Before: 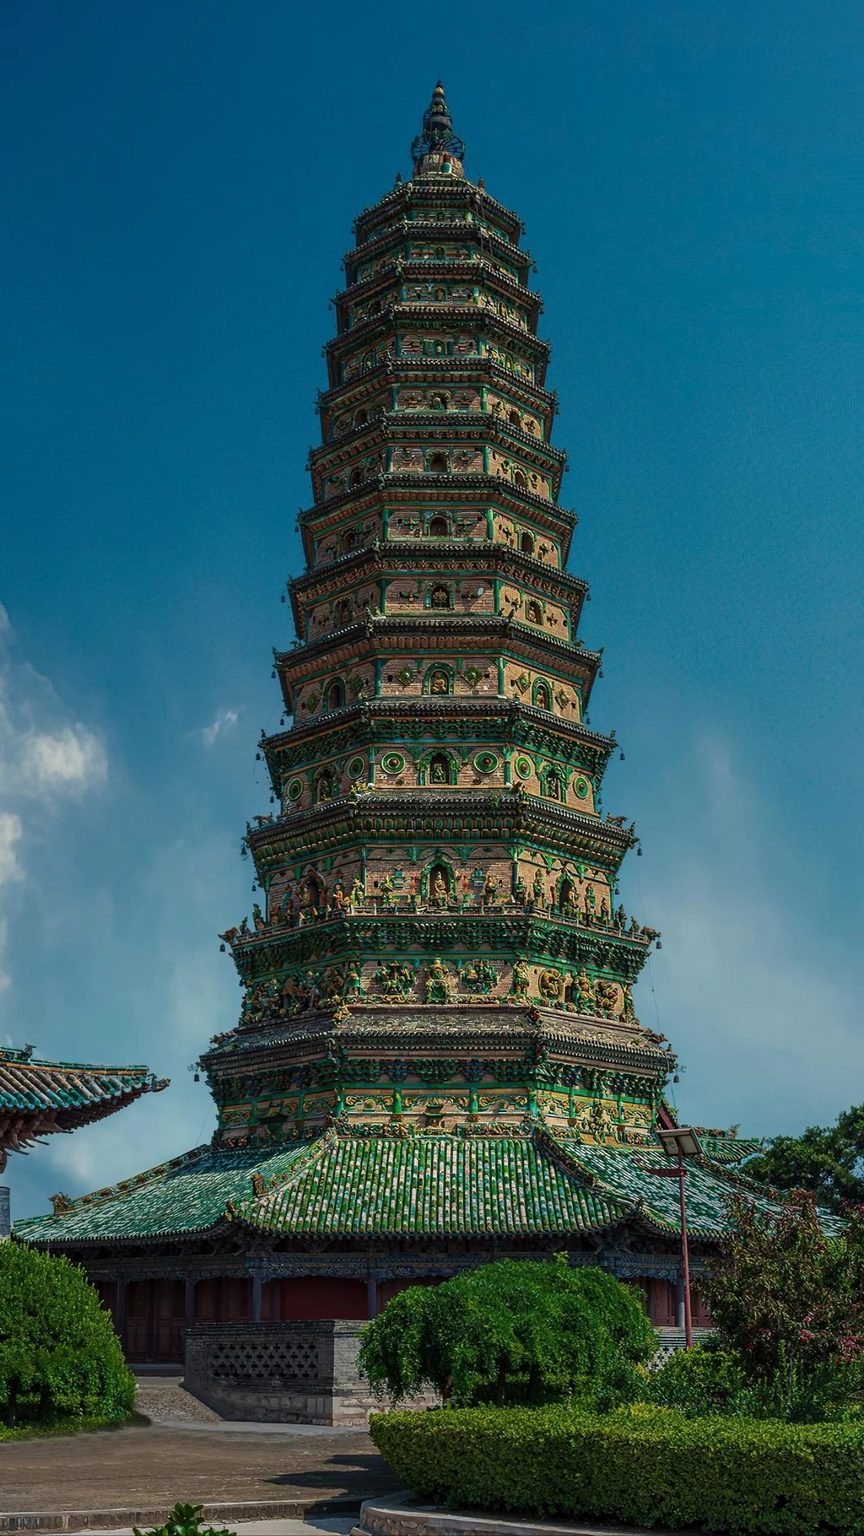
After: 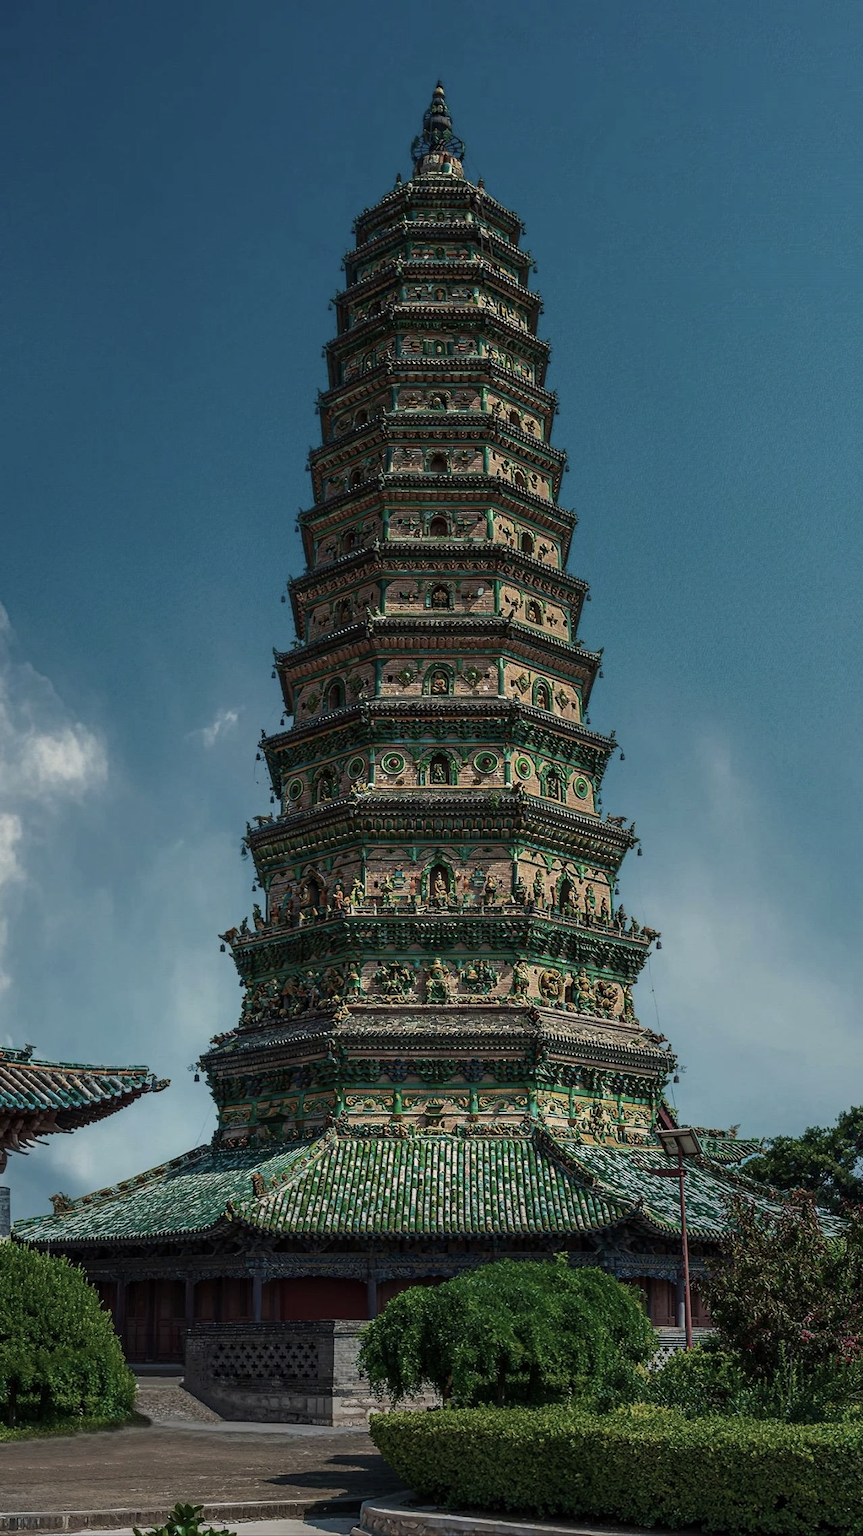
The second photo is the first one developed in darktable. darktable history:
contrast brightness saturation: contrast 0.102, saturation -0.304
